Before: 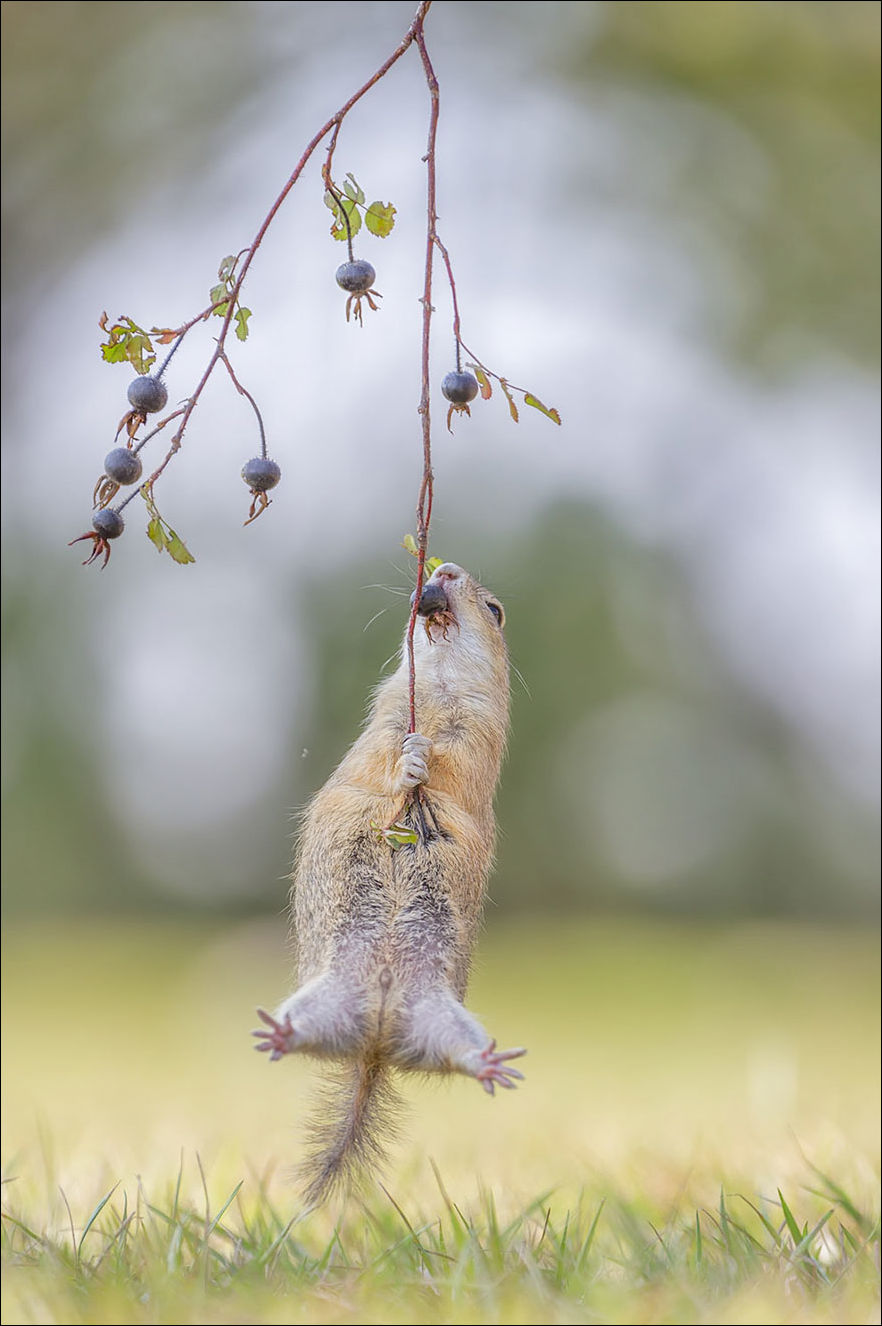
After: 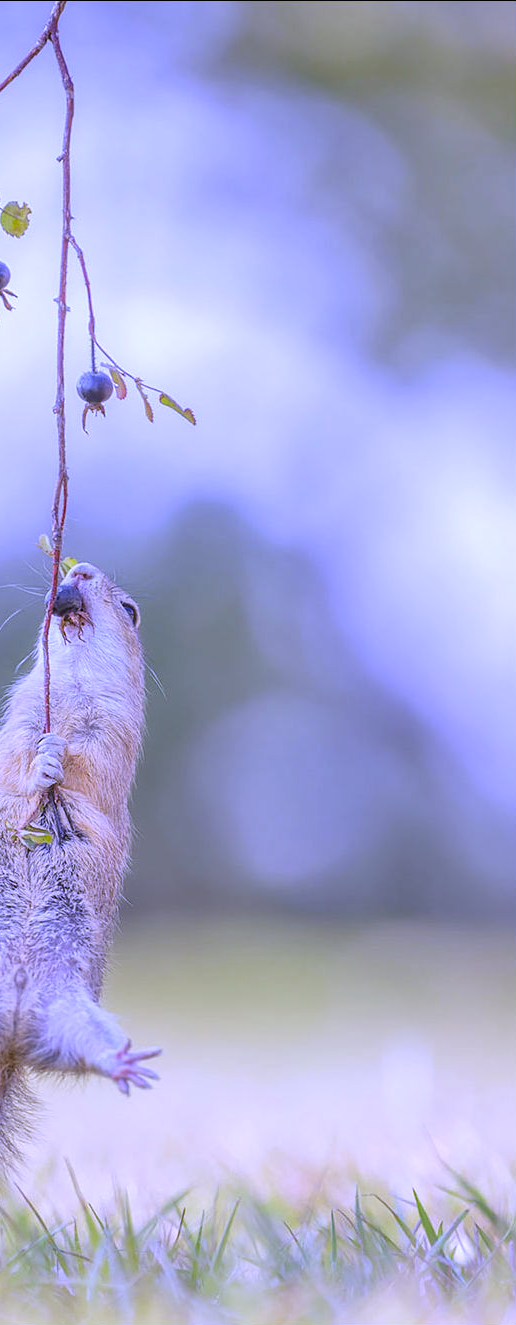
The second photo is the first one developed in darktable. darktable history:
white balance: red 0.98, blue 1.61
crop: left 41.402%
